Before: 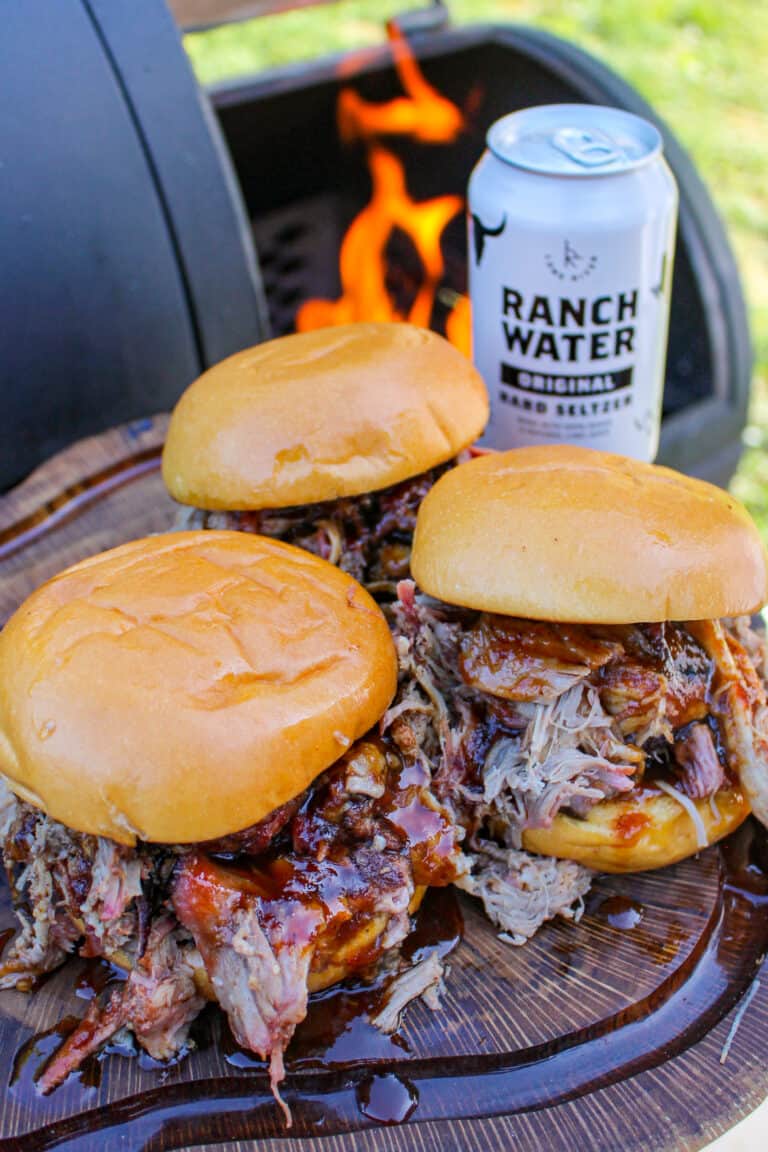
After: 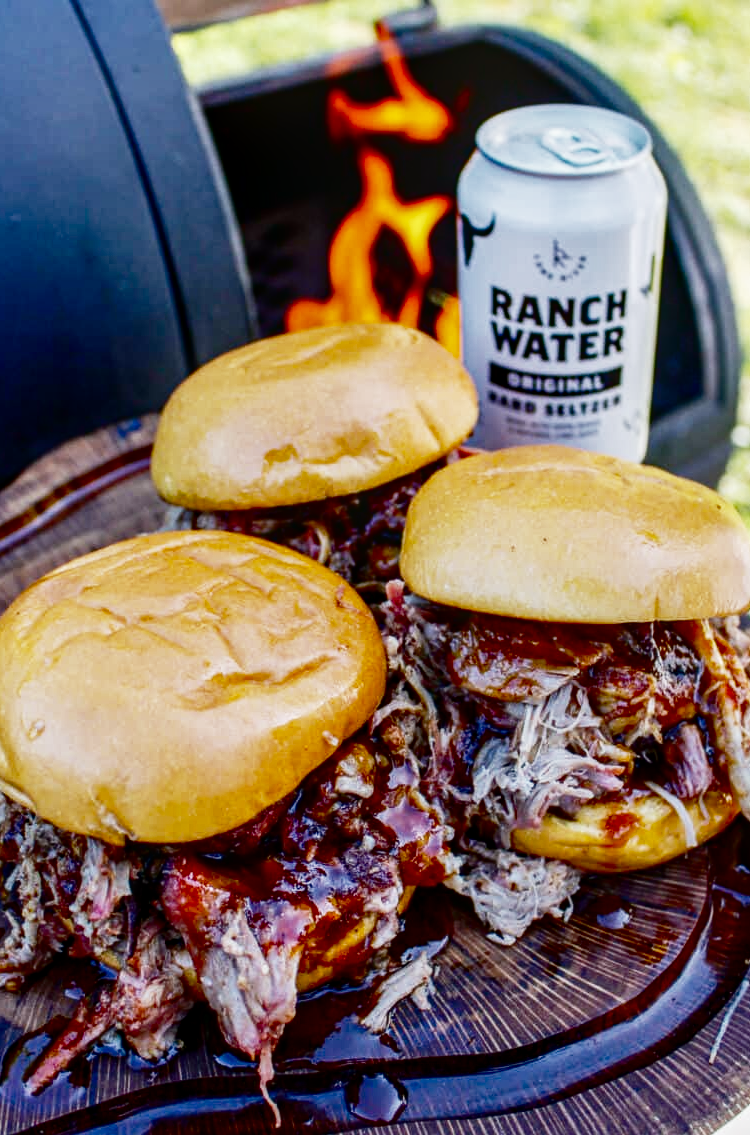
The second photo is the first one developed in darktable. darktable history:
shadows and highlights: radius 125.76, shadows 30.44, highlights -31.14, low approximation 0.01, soften with gaussian
base curve: curves: ch0 [(0, 0) (0.028, 0.03) (0.121, 0.232) (0.46, 0.748) (0.859, 0.968) (1, 1)], preserve colors none
contrast brightness saturation: brightness -0.52
local contrast: on, module defaults
crop and rotate: left 1.532%, right 0.751%, bottom 1.412%
